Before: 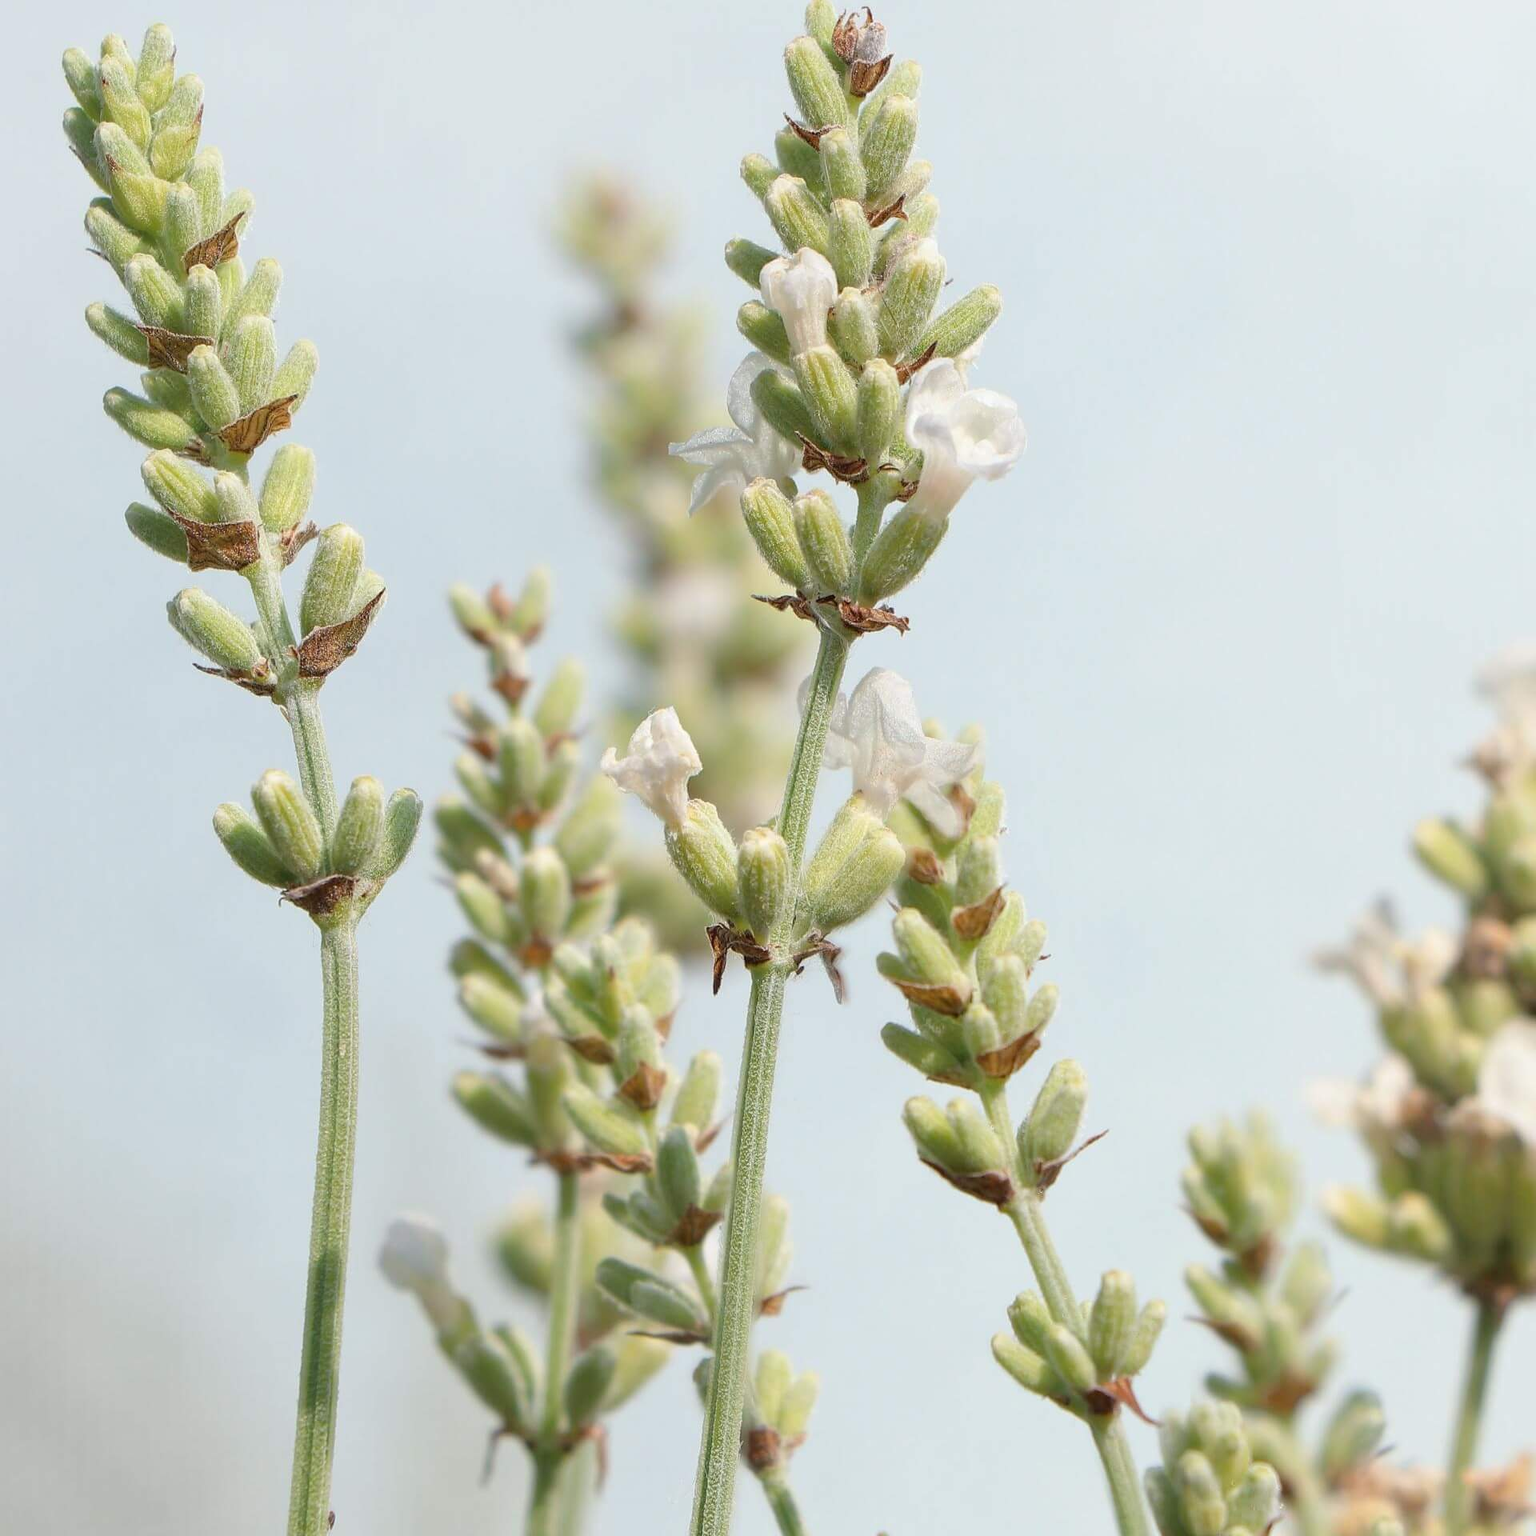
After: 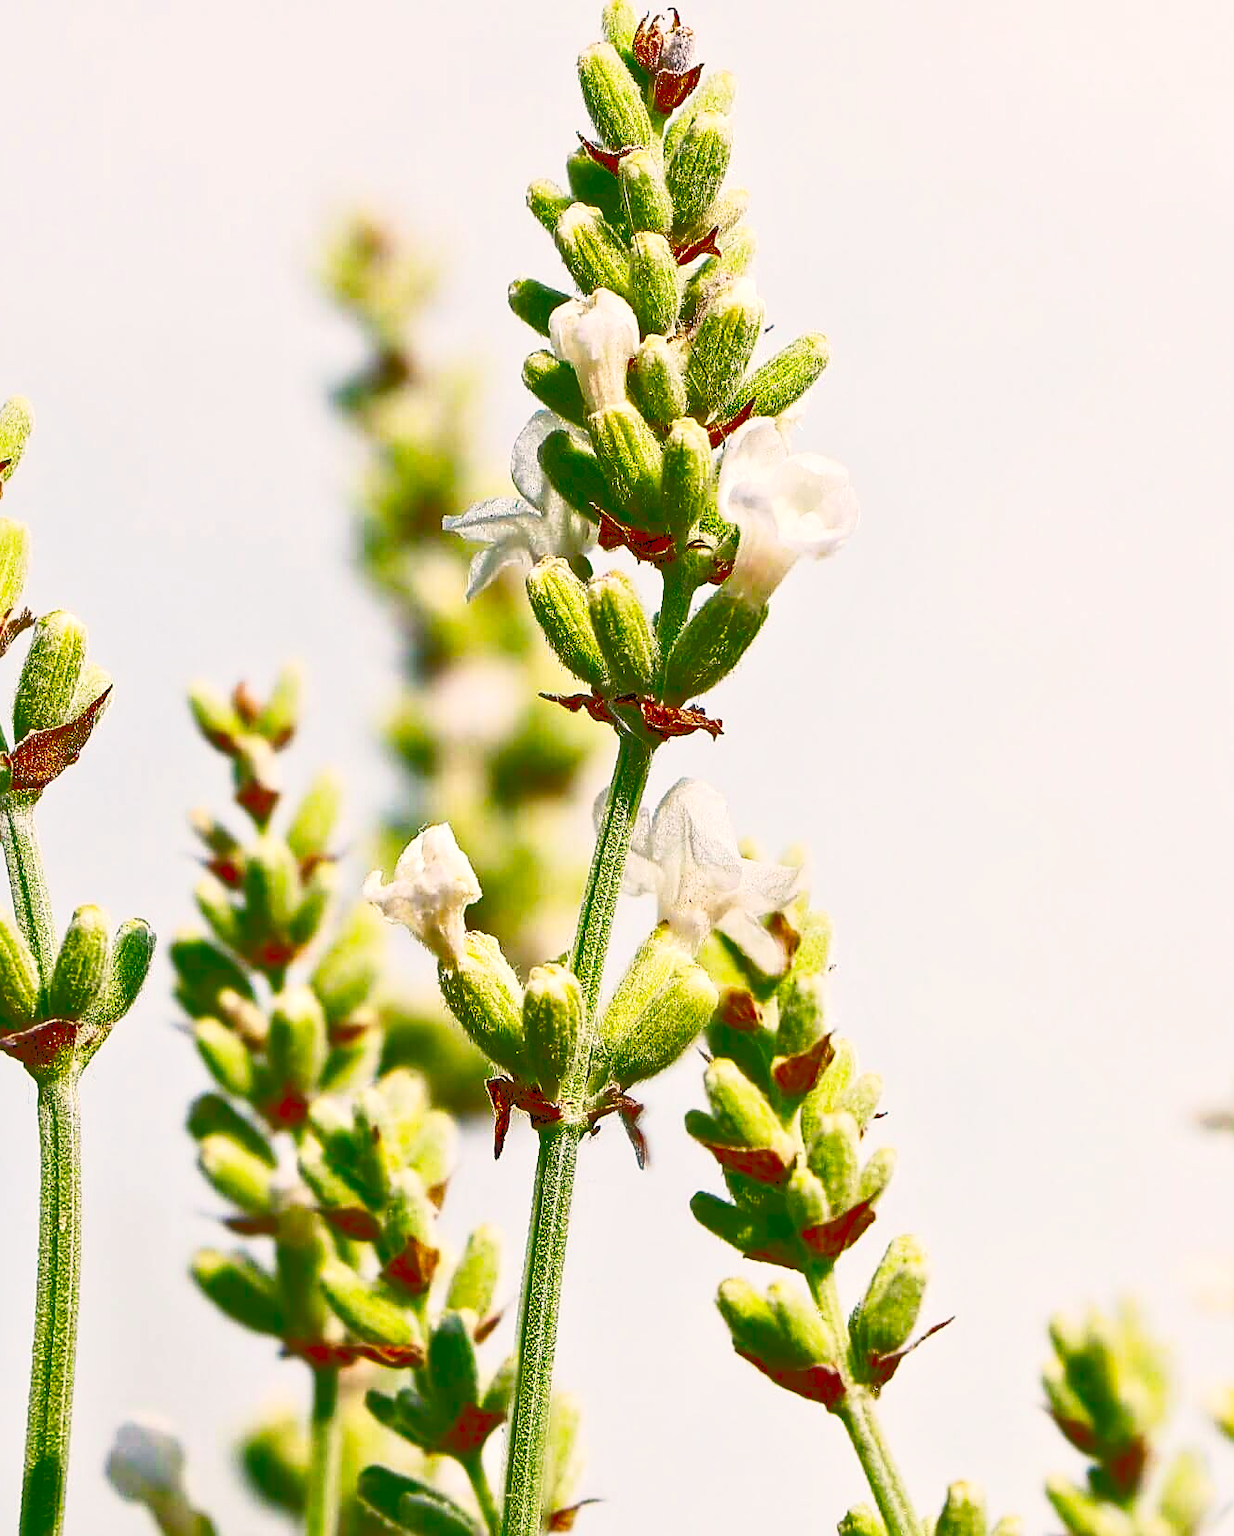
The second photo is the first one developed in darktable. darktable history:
color correction: highlights a* 5.42, highlights b* 5.3, shadows a* -4, shadows b* -5.15
crop: left 18.813%, right 12.223%, bottom 14.115%
contrast brightness saturation: brightness -0.991, saturation 0.985
tone curve: curves: ch0 [(0, 0) (0.003, 0.24) (0.011, 0.24) (0.025, 0.24) (0.044, 0.244) (0.069, 0.244) (0.1, 0.252) (0.136, 0.264) (0.177, 0.274) (0.224, 0.284) (0.277, 0.313) (0.335, 0.361) (0.399, 0.415) (0.468, 0.498) (0.543, 0.595) (0.623, 0.695) (0.709, 0.793) (0.801, 0.883) (0.898, 0.942) (1, 1)], color space Lab, independent channels, preserve colors none
local contrast: mode bilateral grid, contrast 30, coarseness 25, midtone range 0.2
sharpen: on, module defaults
base curve: curves: ch0 [(0, 0) (0.028, 0.03) (0.121, 0.232) (0.46, 0.748) (0.859, 0.968) (1, 1)], preserve colors none
color balance rgb: perceptual saturation grading › global saturation 19.289%, global vibrance 10.824%
